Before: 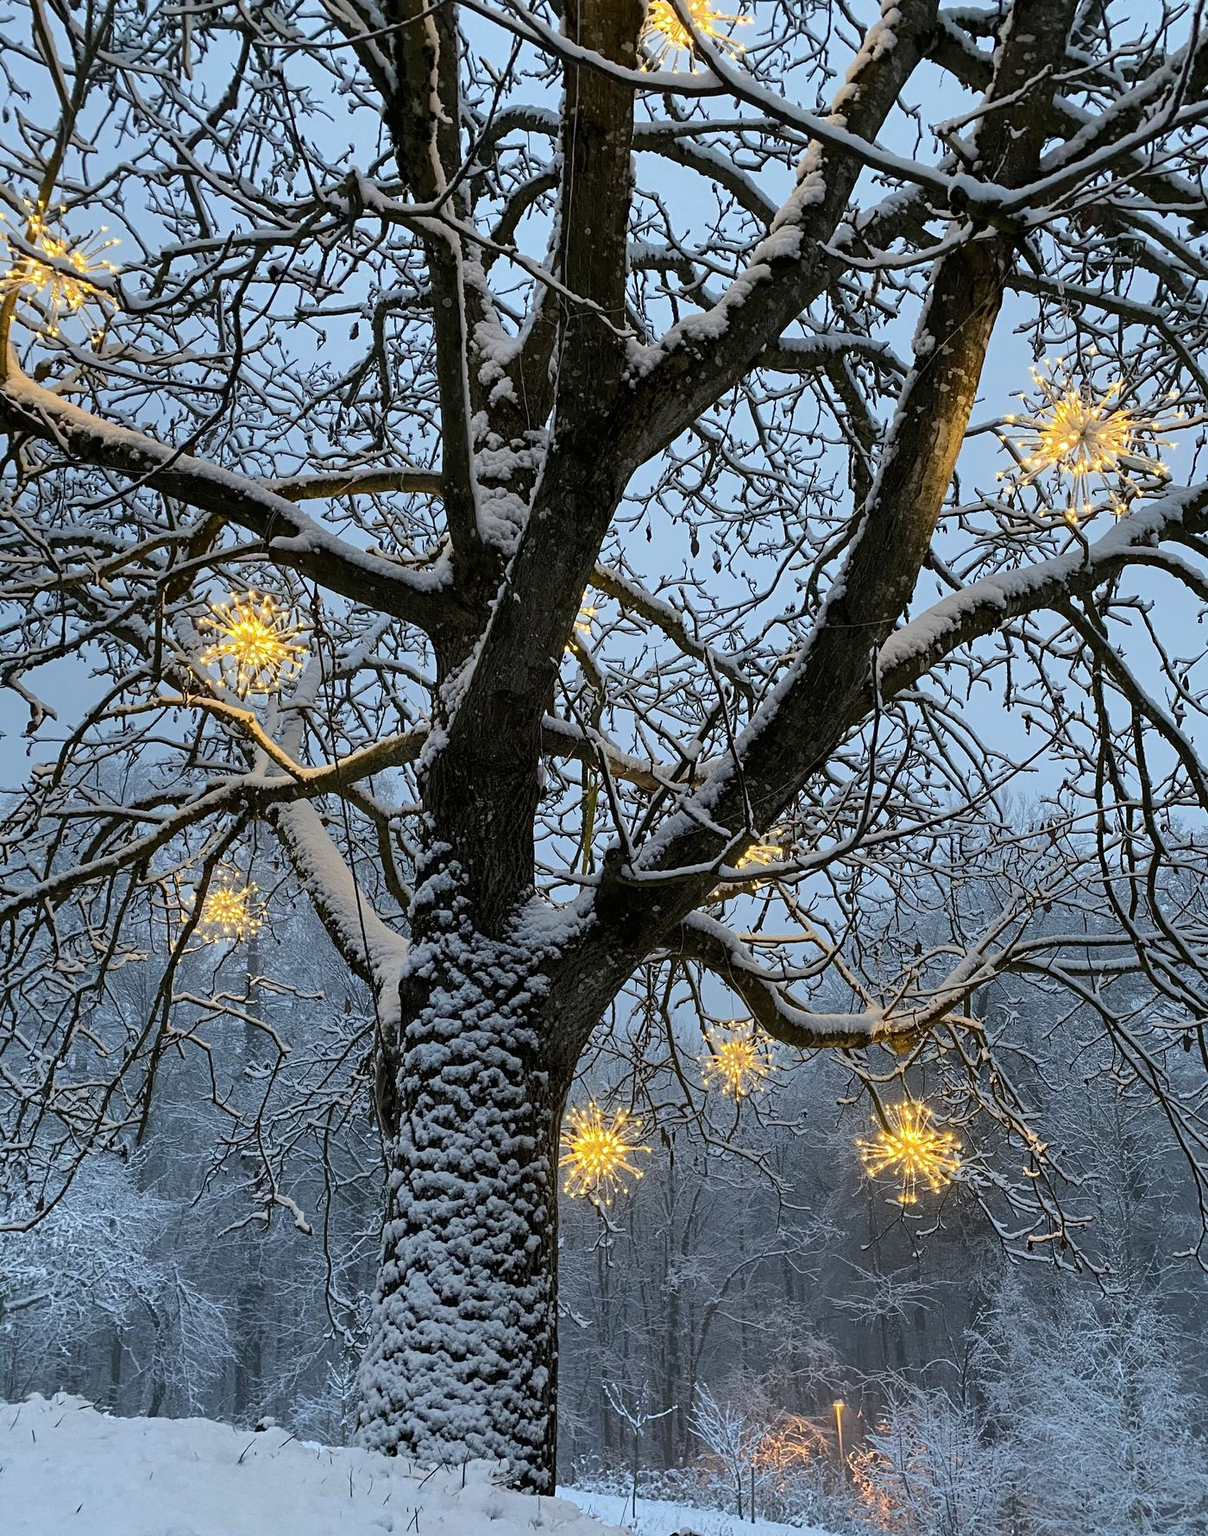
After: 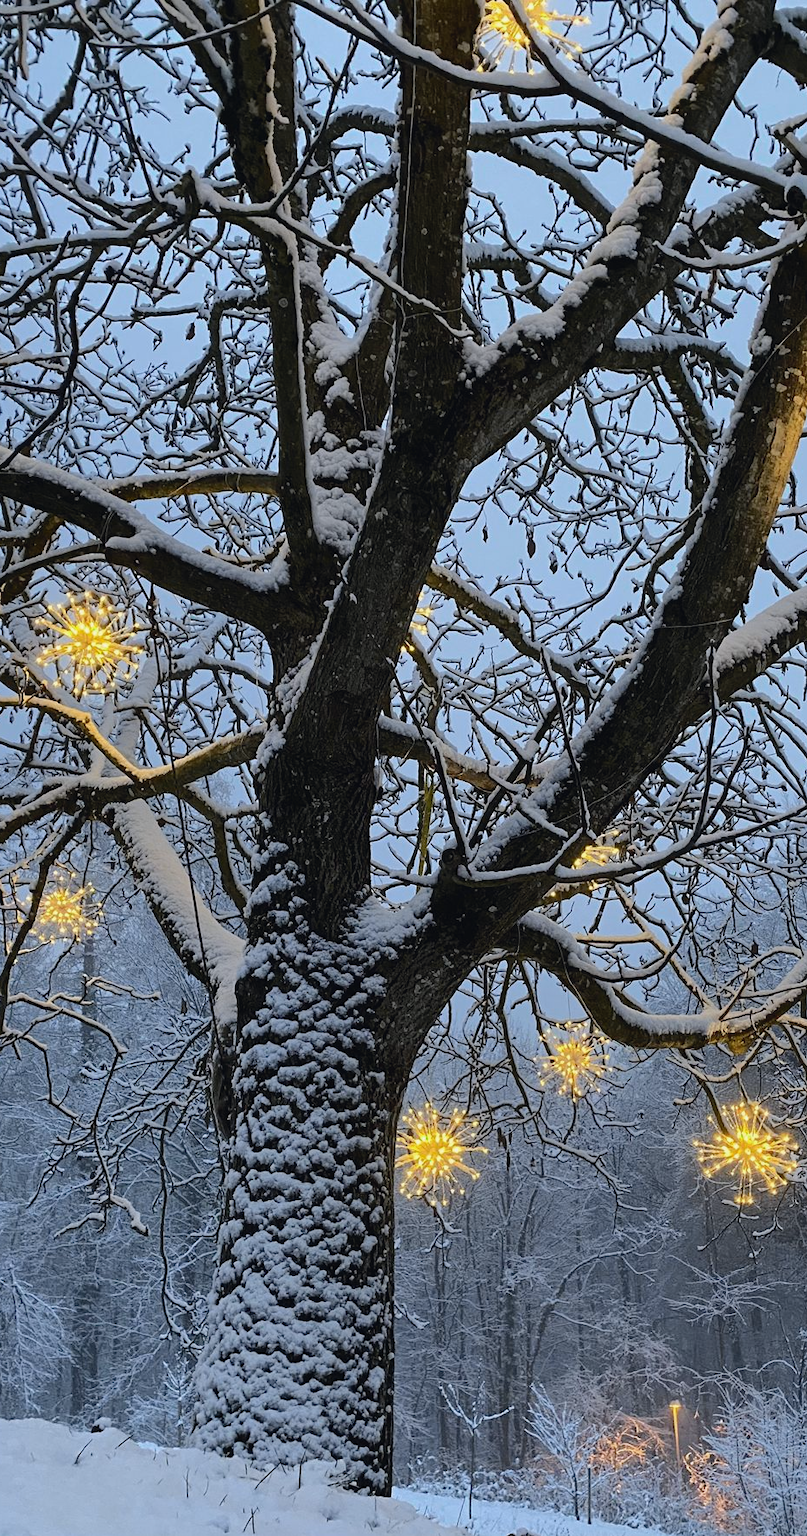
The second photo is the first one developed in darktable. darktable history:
crop and rotate: left 13.667%, right 19.53%
tone curve: curves: ch0 [(0, 0.026) (0.175, 0.178) (0.463, 0.502) (0.796, 0.764) (1, 0.961)]; ch1 [(0, 0) (0.437, 0.398) (0.469, 0.472) (0.505, 0.504) (0.553, 0.552) (1, 1)]; ch2 [(0, 0) (0.505, 0.495) (0.579, 0.579) (1, 1)], color space Lab, independent channels, preserve colors none
